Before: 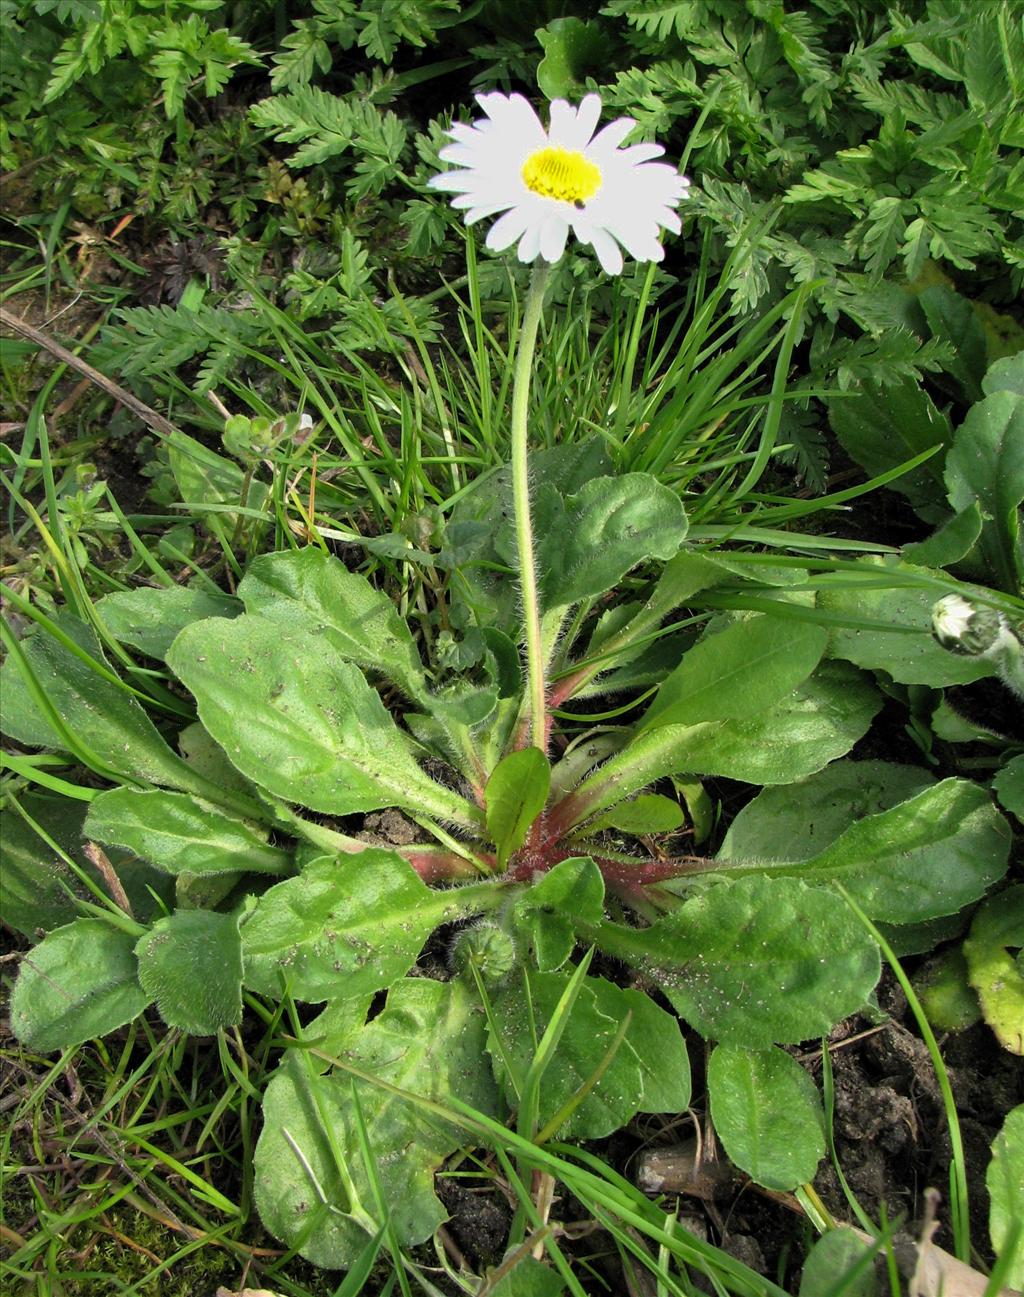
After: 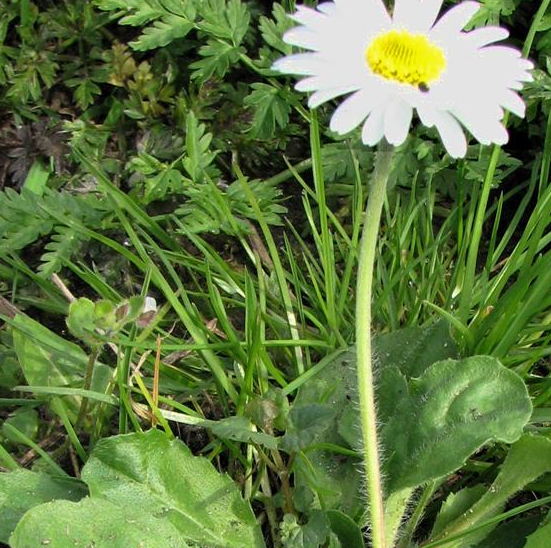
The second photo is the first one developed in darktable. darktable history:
crop: left 15.306%, top 9.065%, right 30.789%, bottom 48.638%
white balance: red 1, blue 1
